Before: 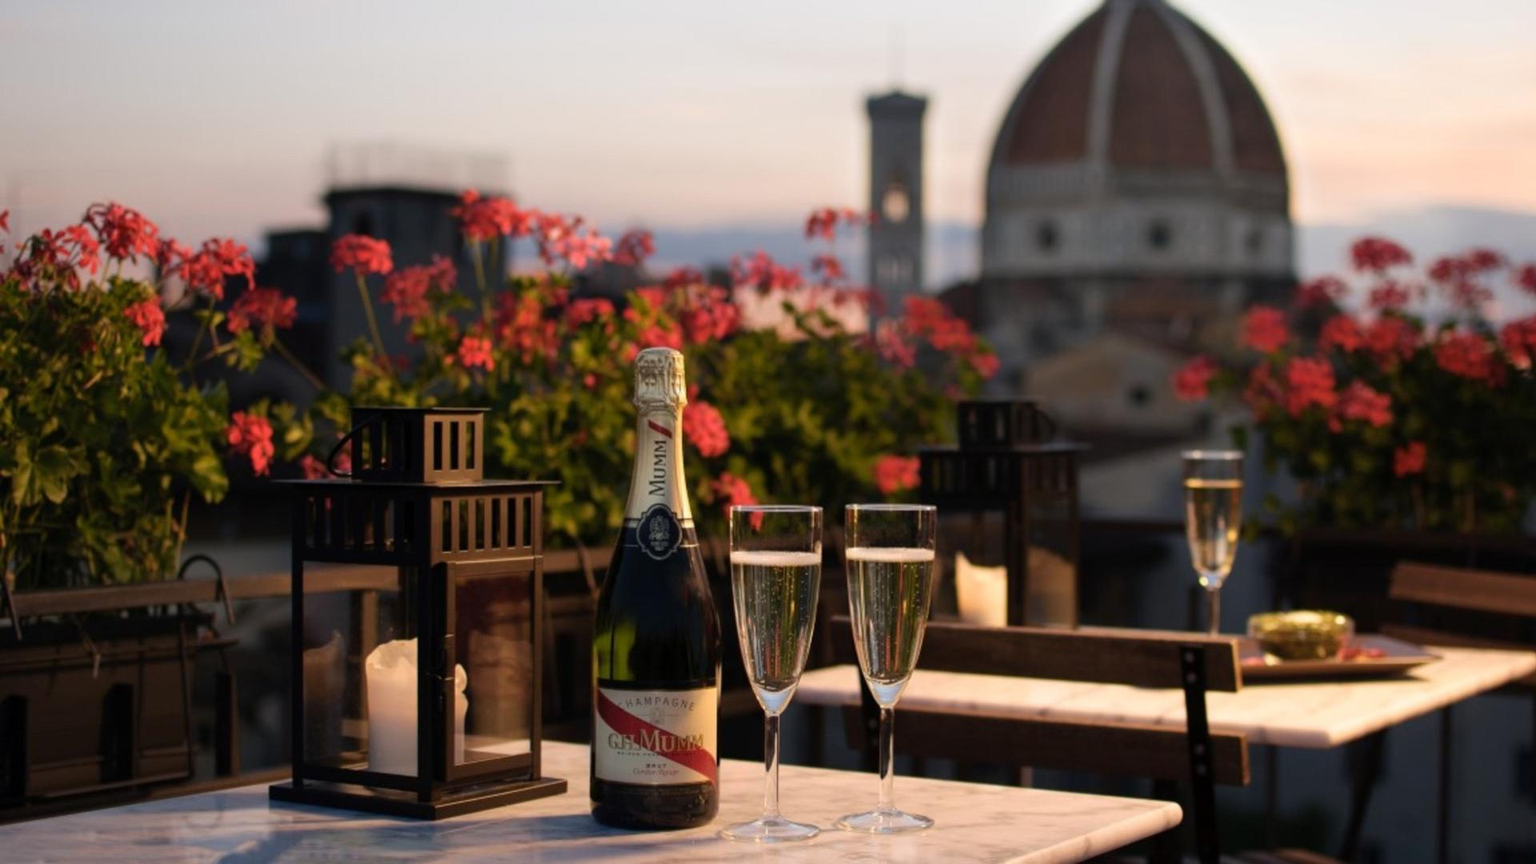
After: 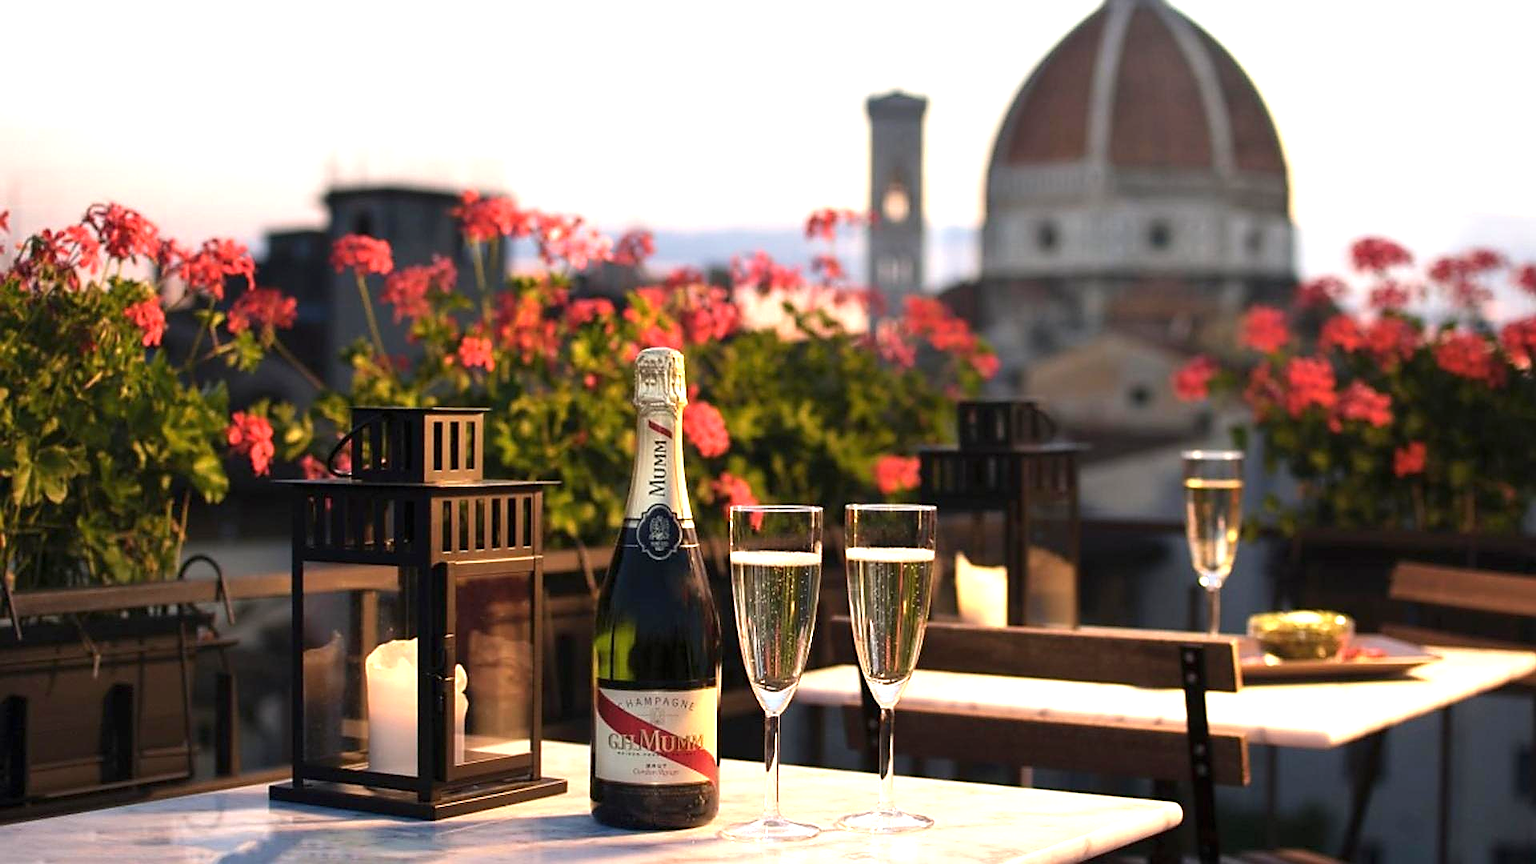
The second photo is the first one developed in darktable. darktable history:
sharpen: radius 1.382, amount 1.253, threshold 0.796
exposure: black level correction 0, exposure 1.2 EV, compensate highlight preservation false
